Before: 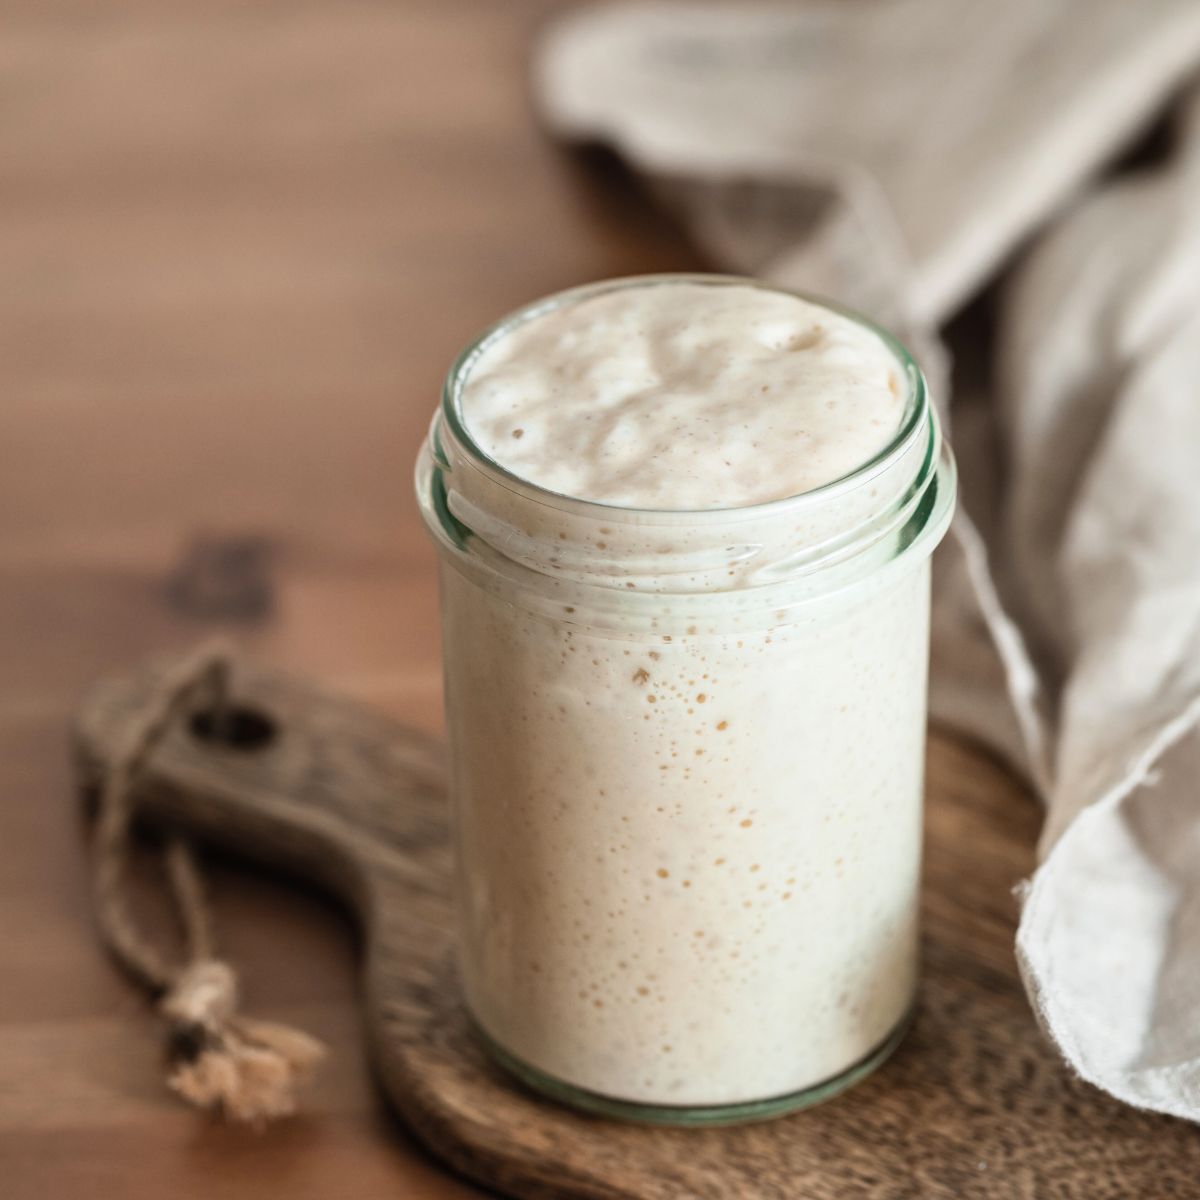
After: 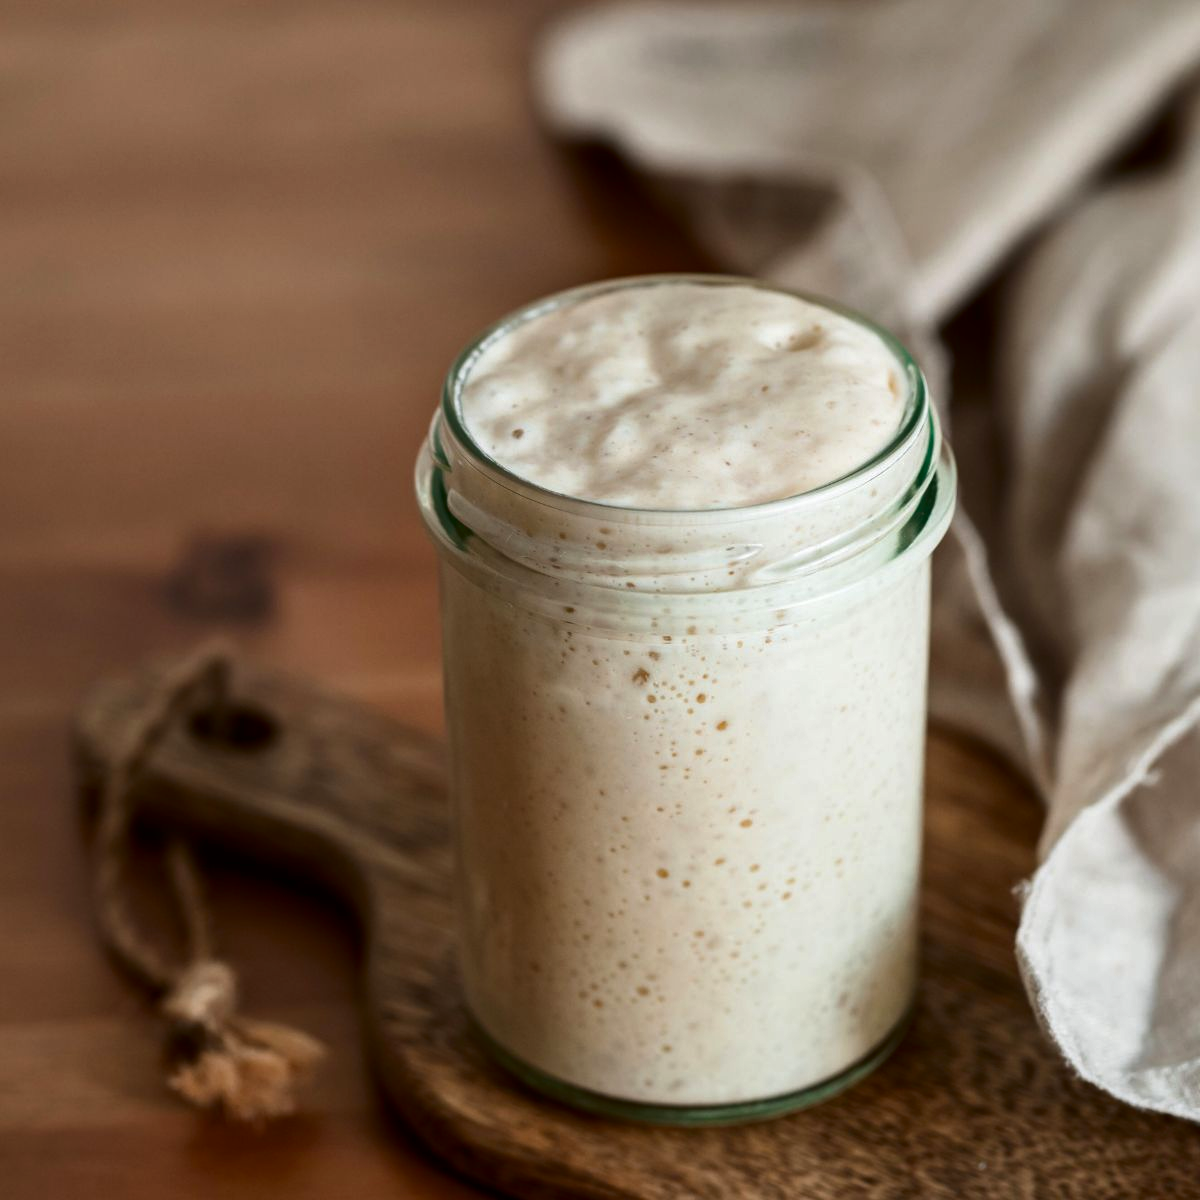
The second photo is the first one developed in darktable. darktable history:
contrast brightness saturation: brightness -0.25, saturation 0.196
